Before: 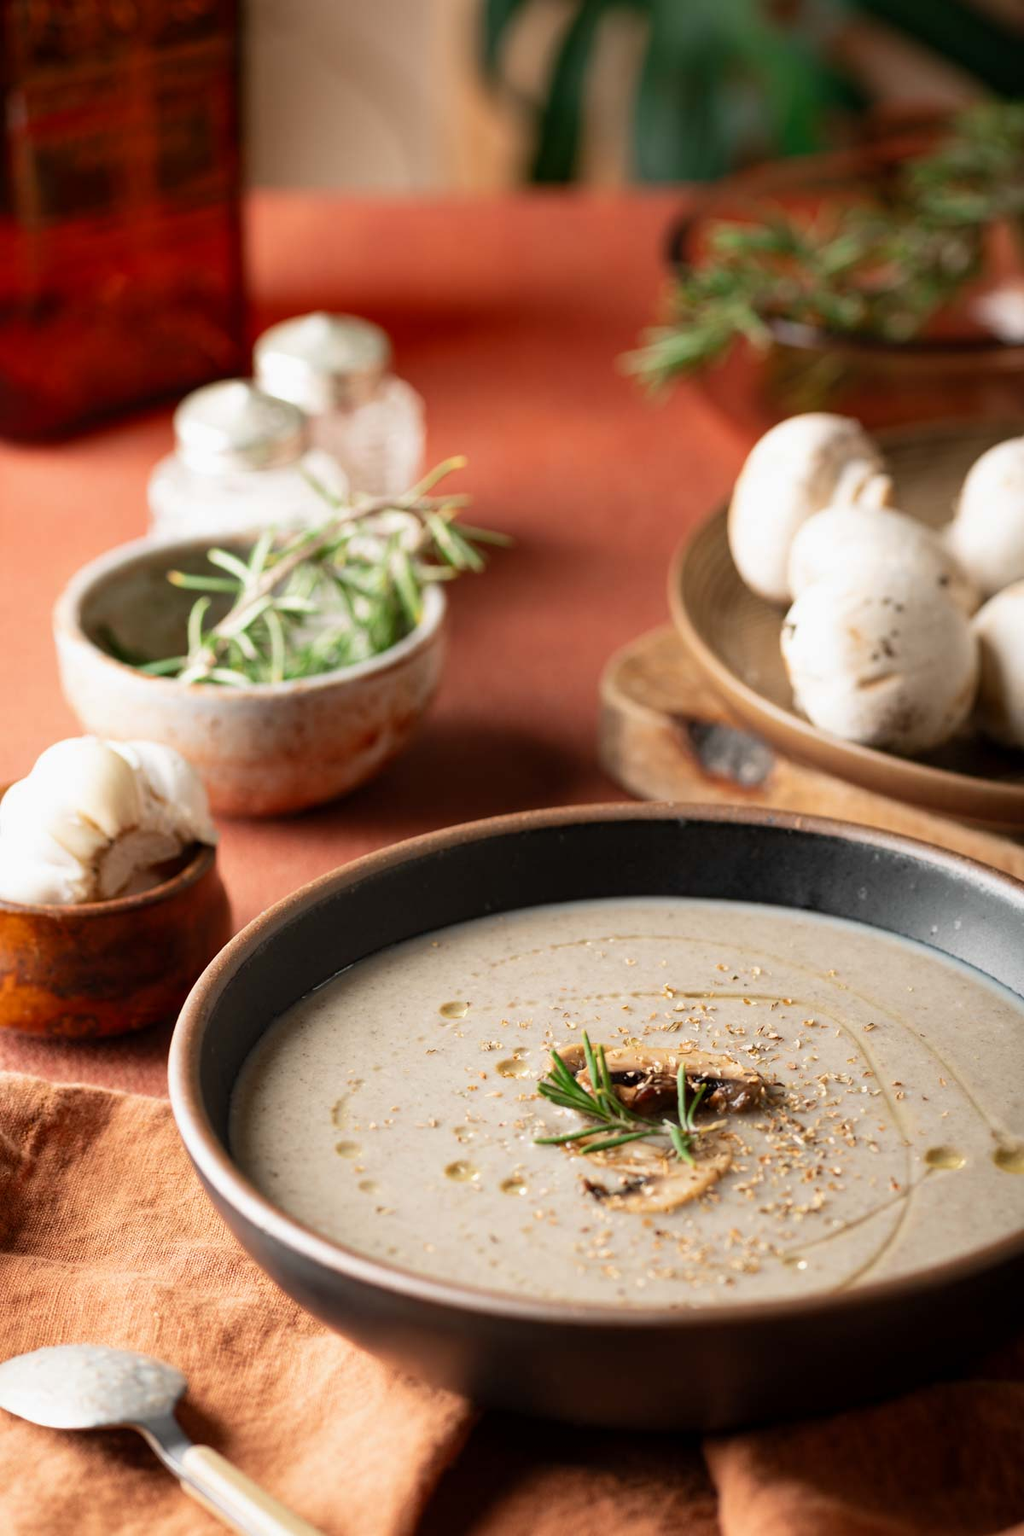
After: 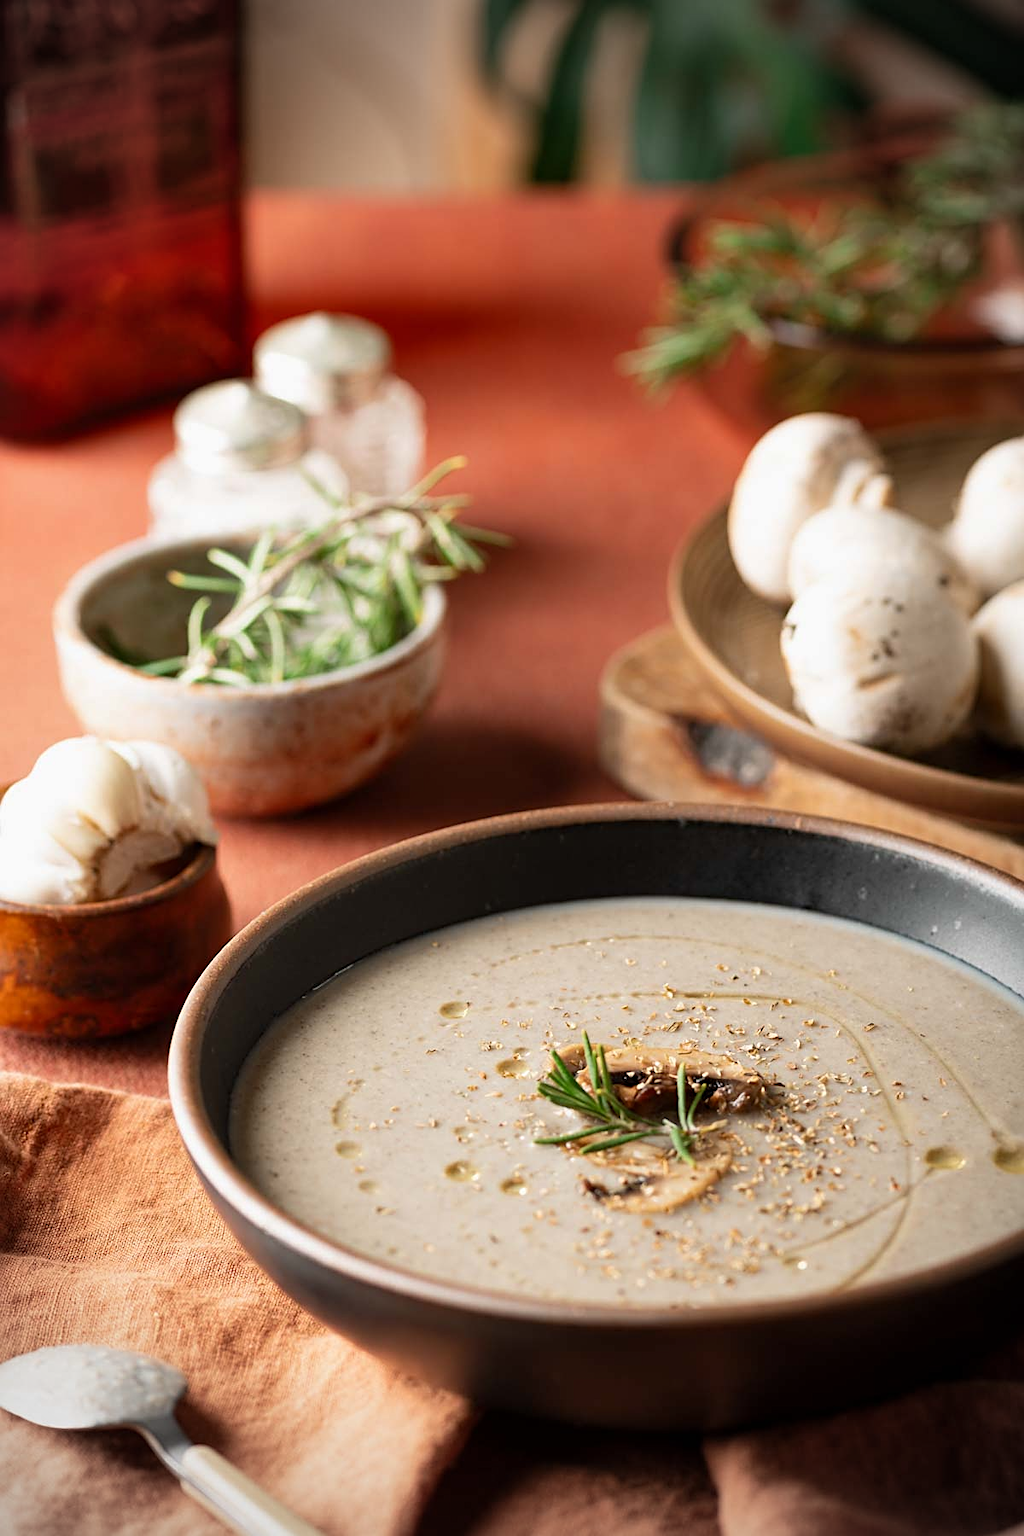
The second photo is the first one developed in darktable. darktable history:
shadows and highlights: radius 125, shadows 30.3, highlights -30.61, low approximation 0.01, soften with gaussian
sharpen: on, module defaults
vignetting: brightness -0.444, saturation -0.688, unbound false
